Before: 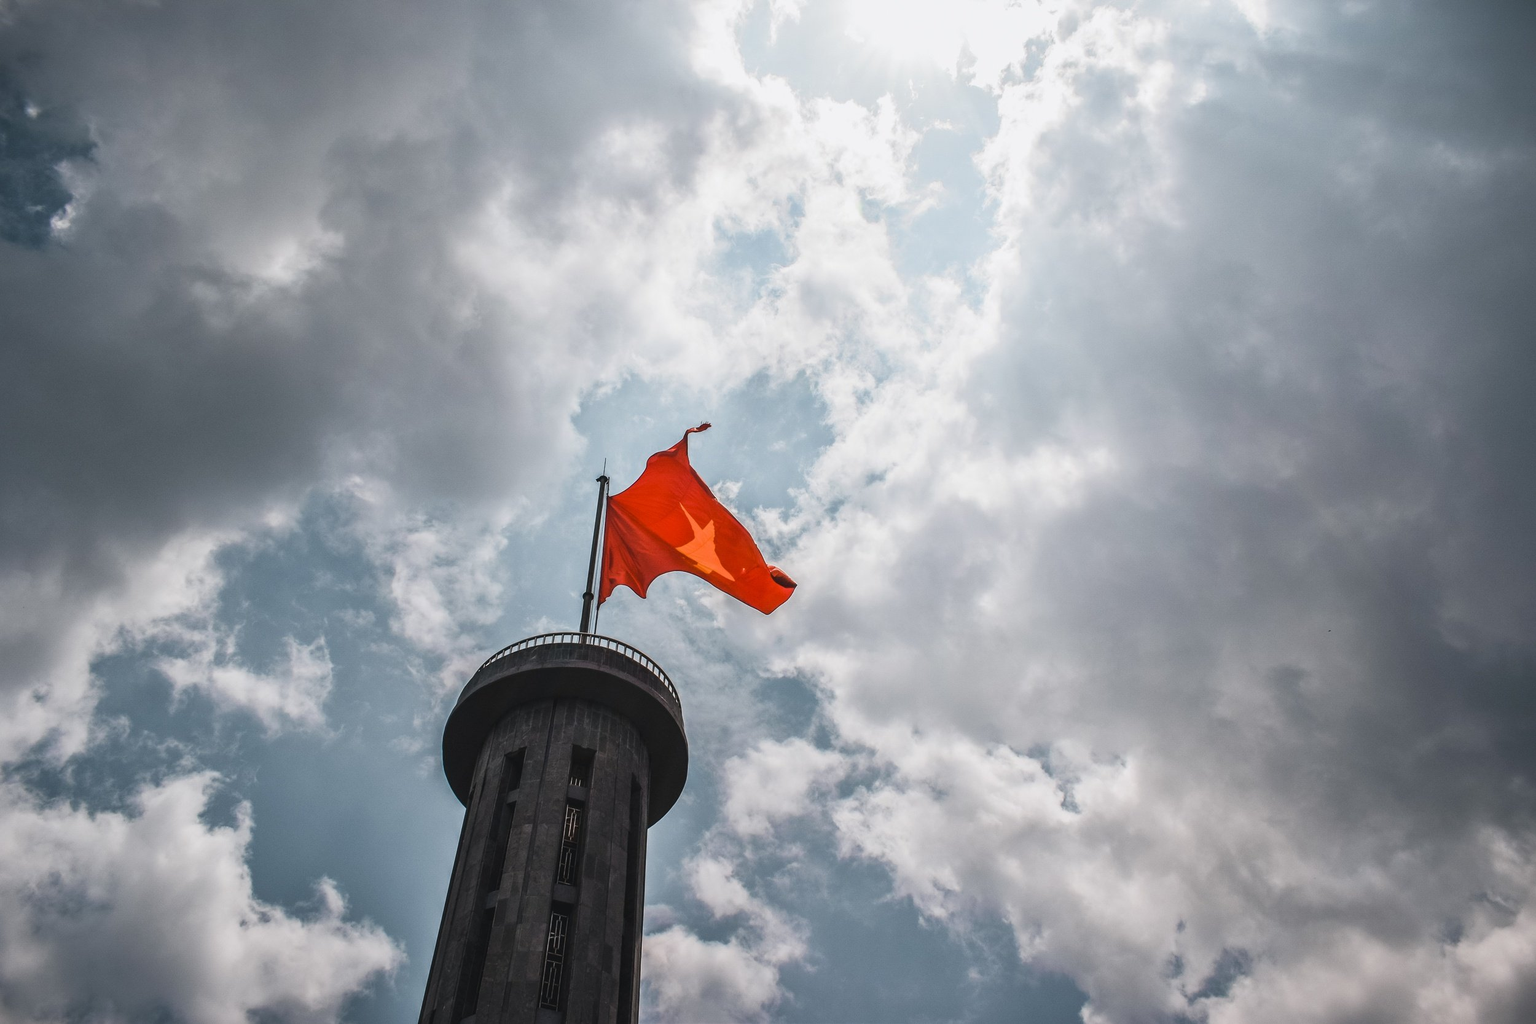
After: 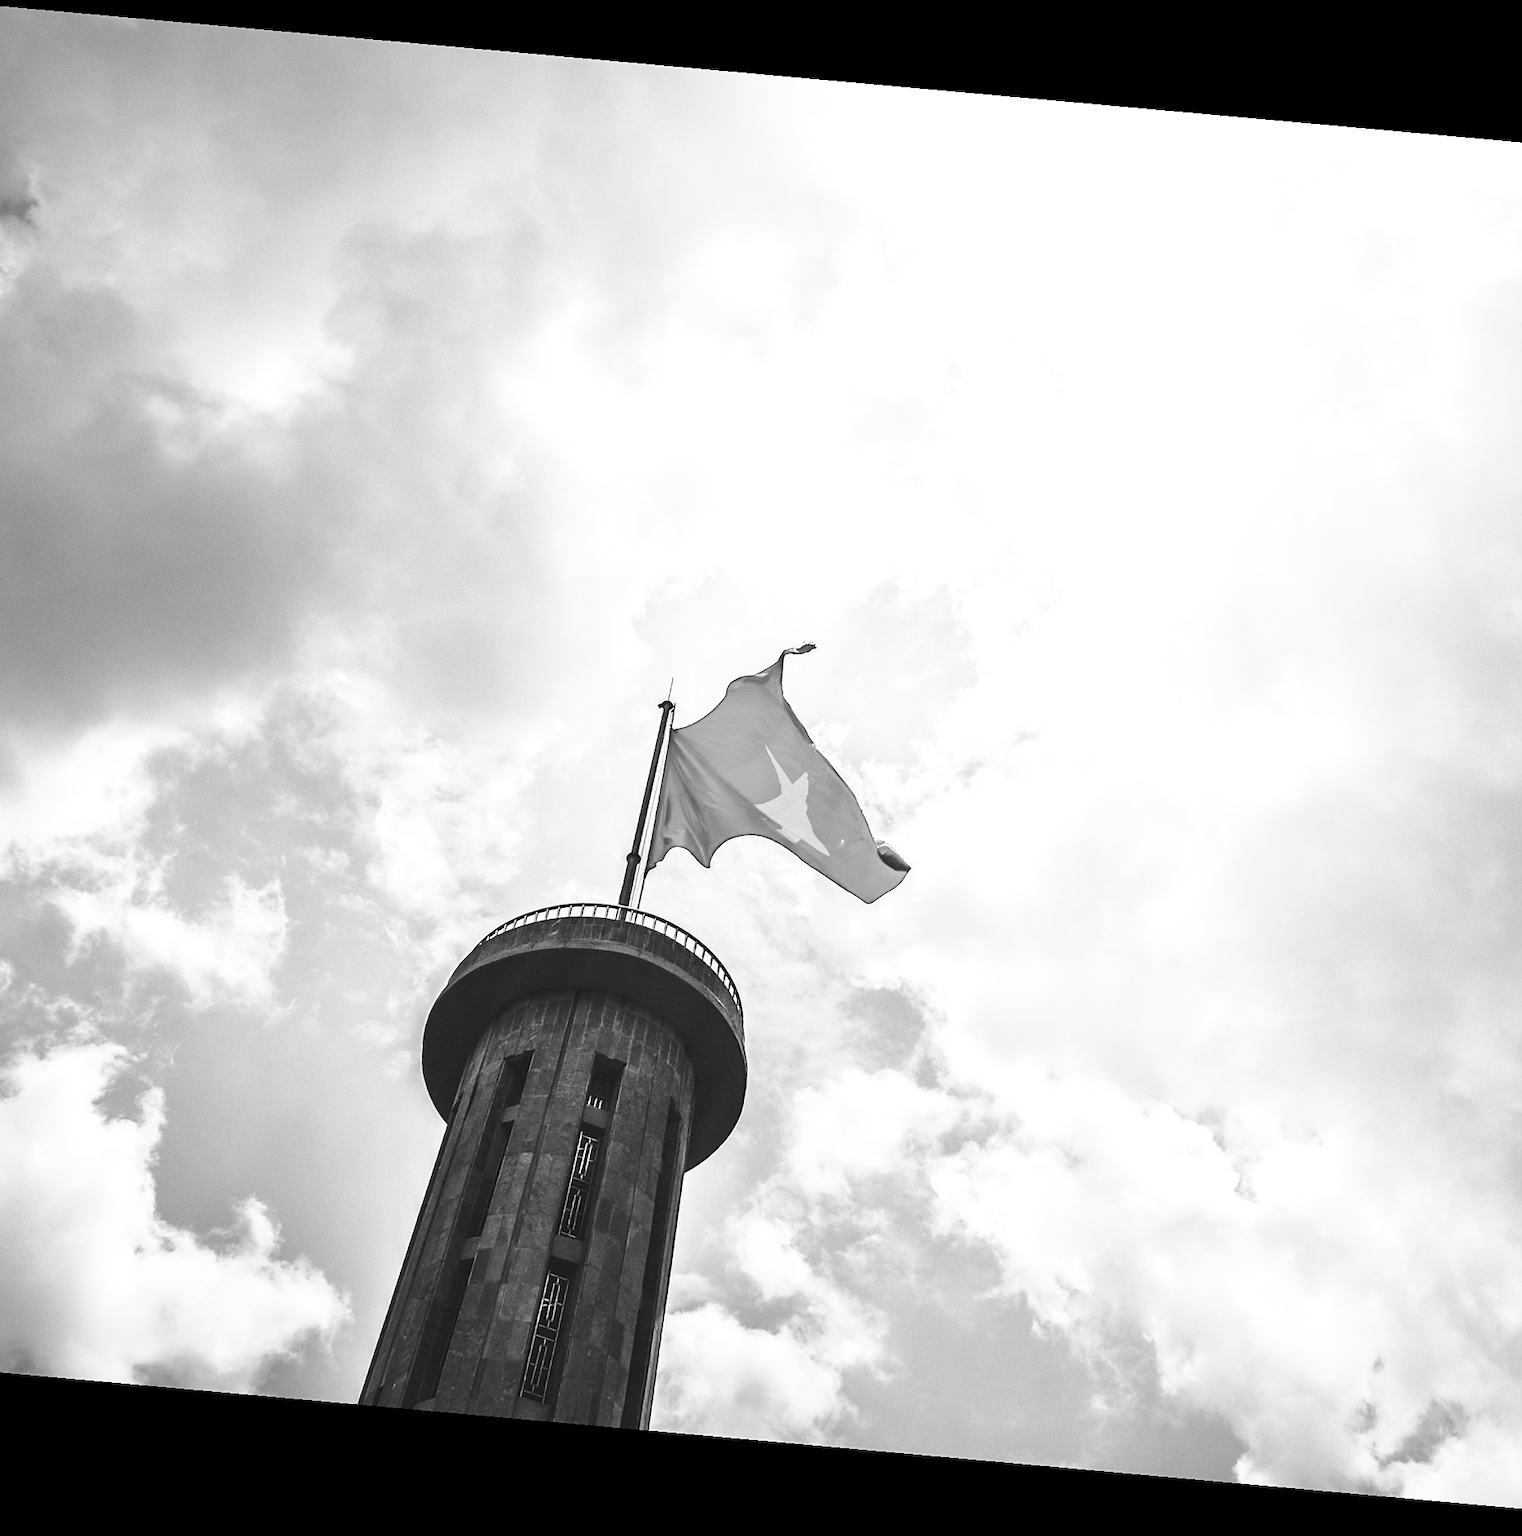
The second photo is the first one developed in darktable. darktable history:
white balance: red 1.009, blue 1.027
rotate and perspective: rotation 5.12°, automatic cropping off
color zones: curves: ch1 [(0, -0.394) (0.143, -0.394) (0.286, -0.394) (0.429, -0.392) (0.571, -0.391) (0.714, -0.391) (0.857, -0.391) (1, -0.394)]
base curve: curves: ch0 [(0, 0) (0.026, 0.03) (0.109, 0.232) (0.351, 0.748) (0.669, 0.968) (1, 1)], preserve colors none
sharpen: radius 1.864, amount 0.398, threshold 1.271
crop and rotate: left 9.061%, right 20.142%
contrast brightness saturation: contrast 0.07
levels: levels [0, 0.43, 0.984]
